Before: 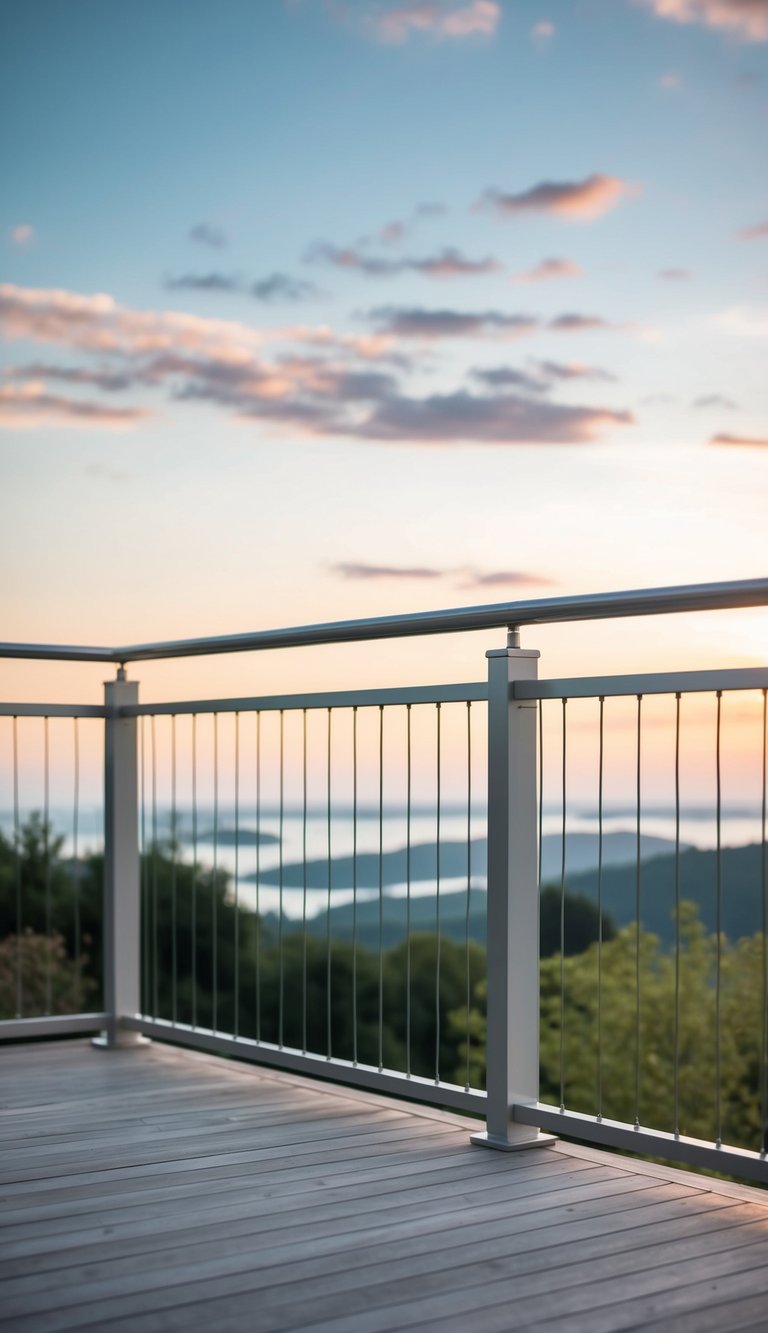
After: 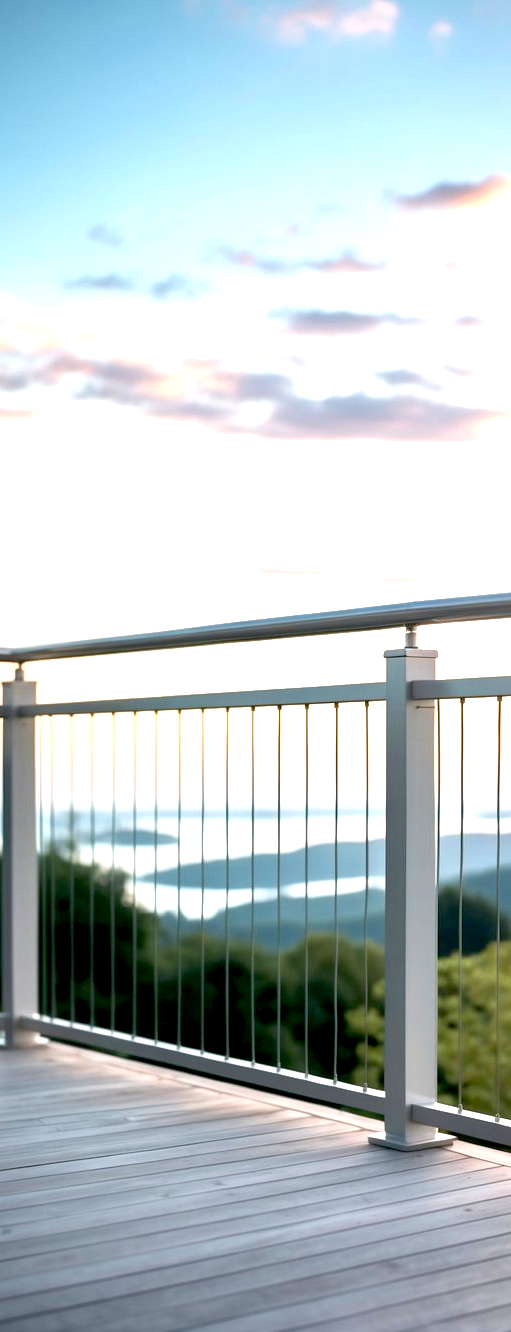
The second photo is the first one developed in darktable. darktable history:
crop and rotate: left 13.409%, right 19.924%
exposure: black level correction 0.011, exposure 1.088 EV, compensate exposure bias true, compensate highlight preservation false
contrast equalizer: octaves 7, y [[0.6 ×6], [0.55 ×6], [0 ×6], [0 ×6], [0 ×6]], mix -0.3
